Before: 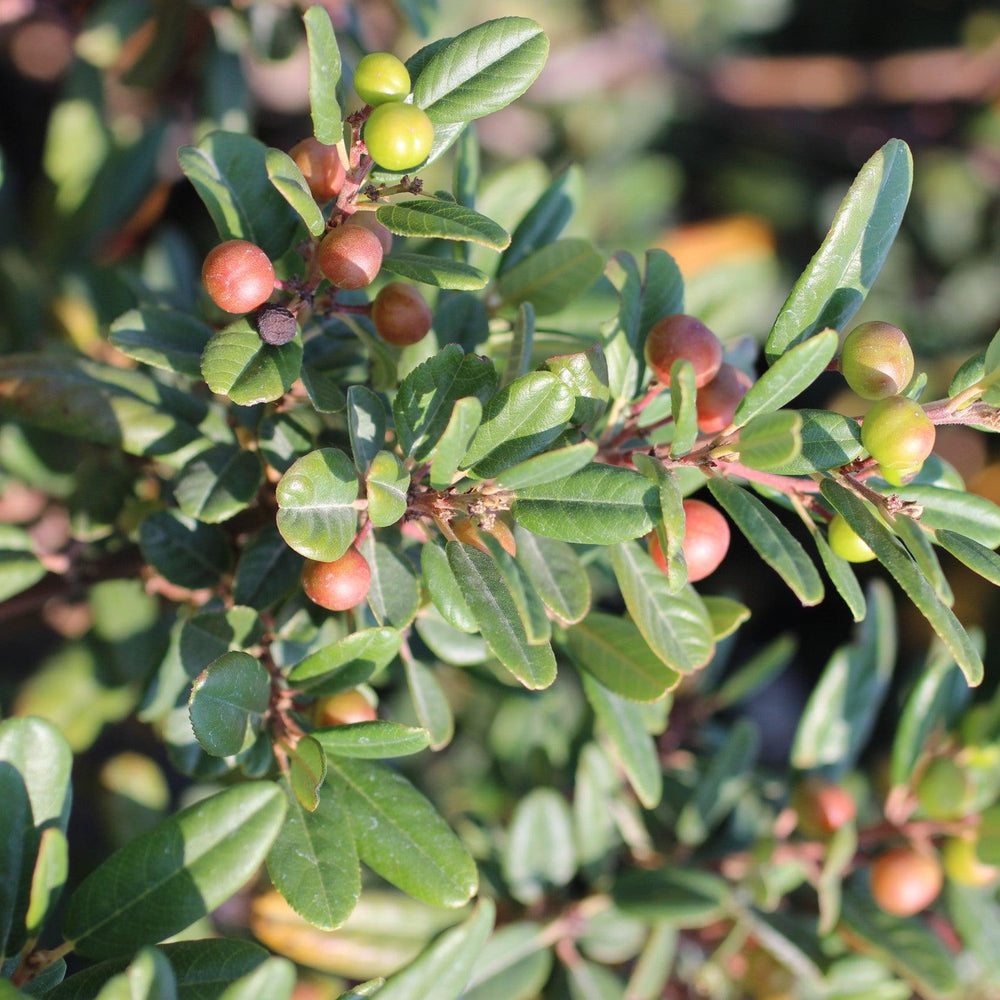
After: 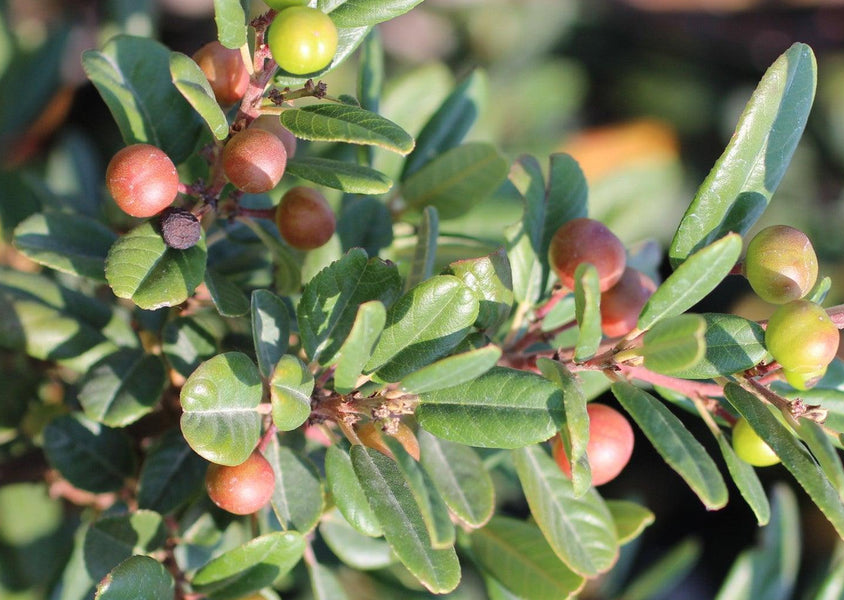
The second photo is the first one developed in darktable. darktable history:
crop and rotate: left 9.625%, top 9.66%, right 5.93%, bottom 30.279%
